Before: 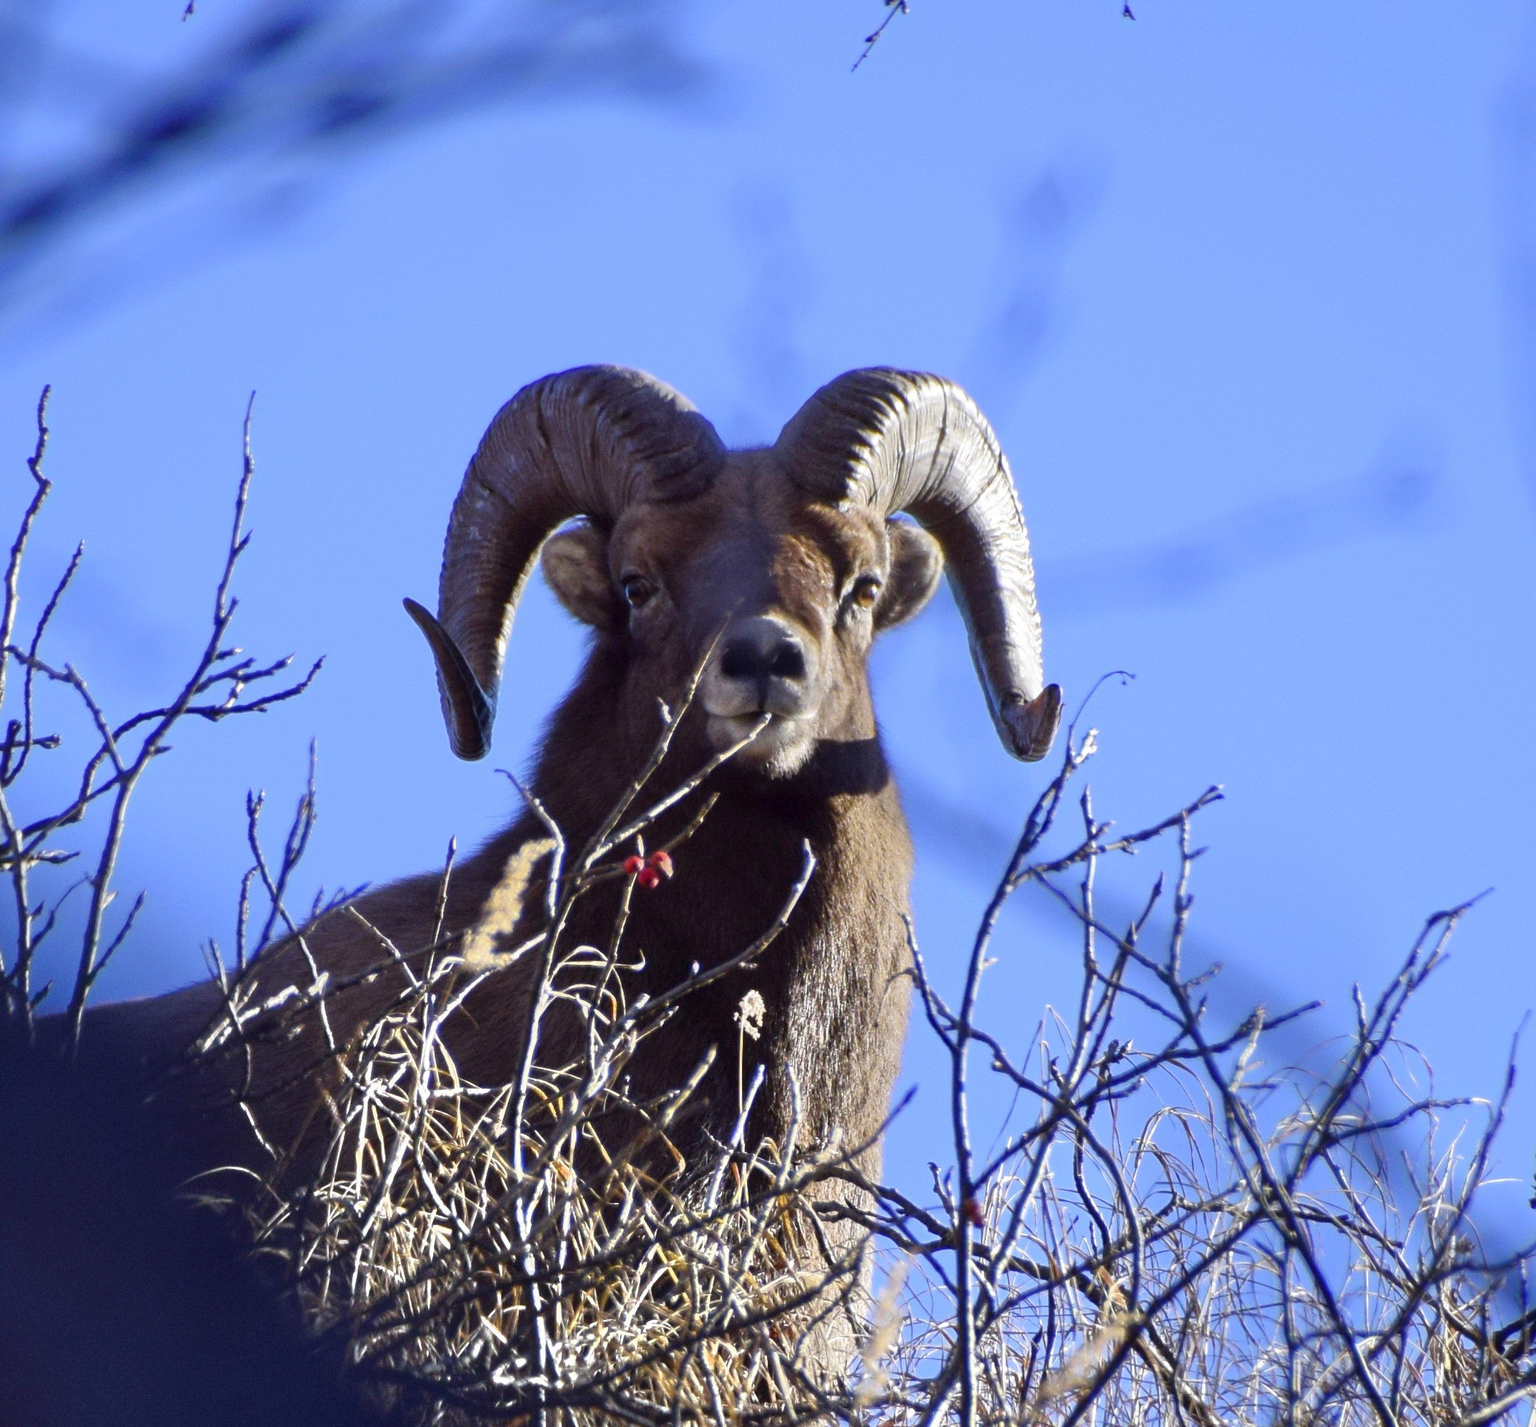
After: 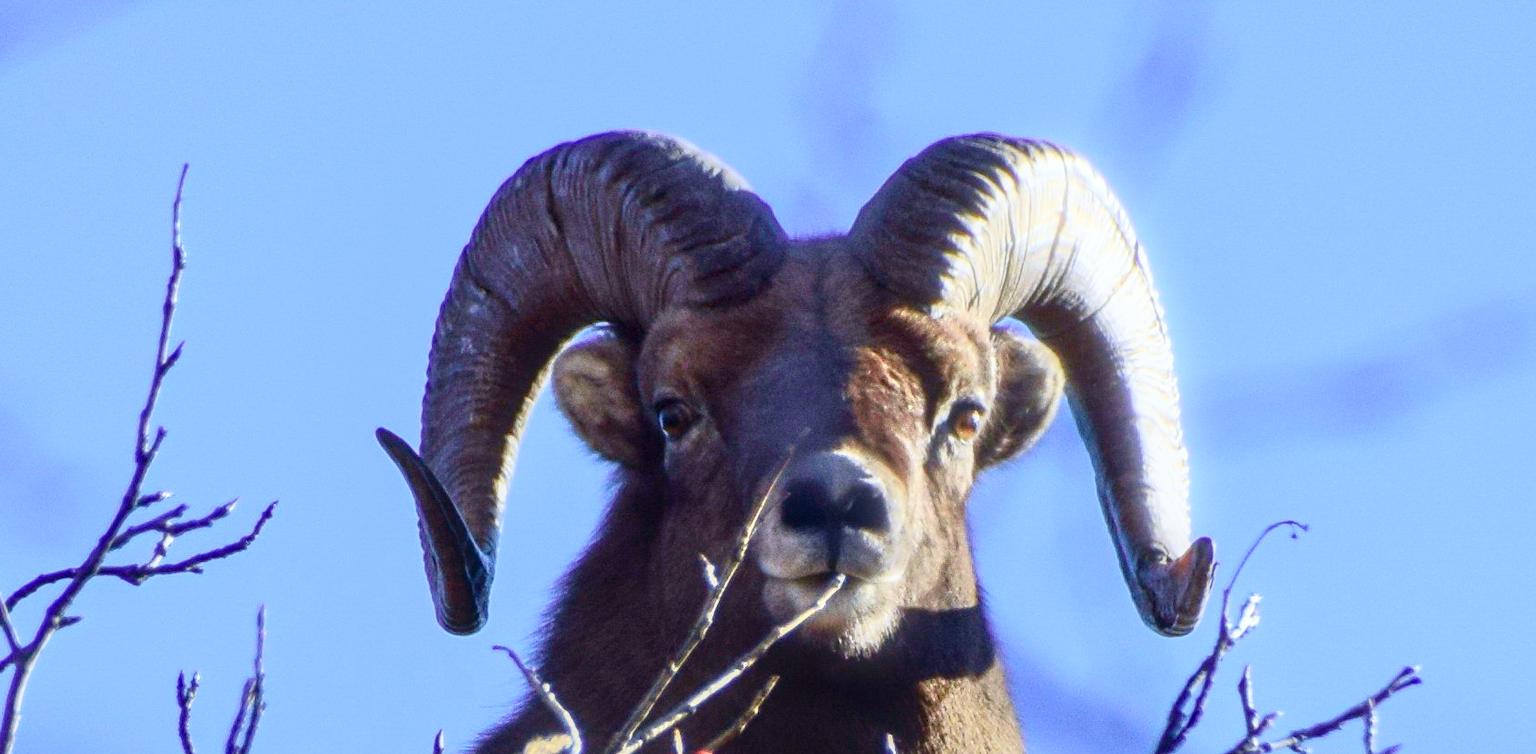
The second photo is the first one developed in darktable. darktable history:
crop: left 7.036%, top 18.398%, right 14.379%, bottom 40.043%
tone curve: curves: ch0 [(0, 0.013) (0.104, 0.103) (0.258, 0.267) (0.448, 0.487) (0.709, 0.794) (0.886, 0.922) (0.994, 0.971)]; ch1 [(0, 0) (0.335, 0.298) (0.446, 0.413) (0.488, 0.484) (0.515, 0.508) (0.566, 0.593) (0.635, 0.661) (1, 1)]; ch2 [(0, 0) (0.314, 0.301) (0.437, 0.403) (0.502, 0.494) (0.528, 0.54) (0.557, 0.559) (0.612, 0.62) (0.715, 0.691) (1, 1)], color space Lab, independent channels, preserve colors none
bloom: size 5%, threshold 95%, strength 15%
local contrast: on, module defaults
tone equalizer: on, module defaults
